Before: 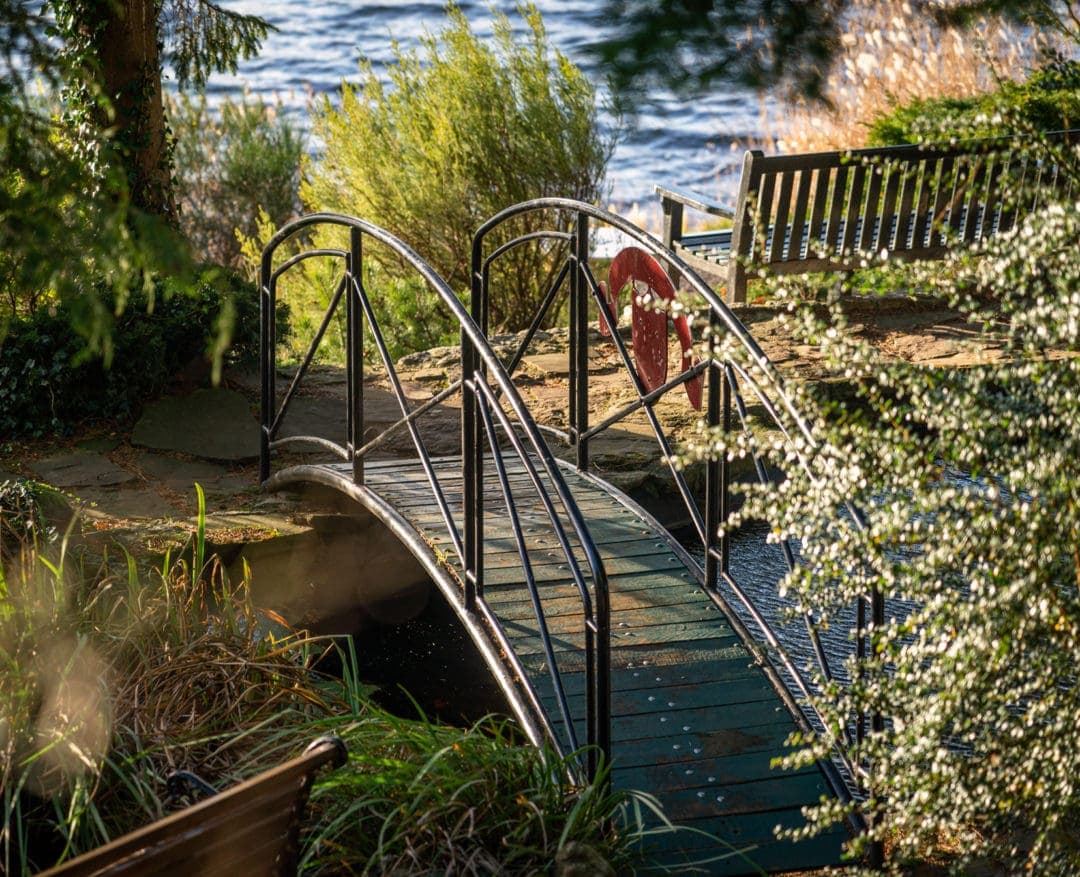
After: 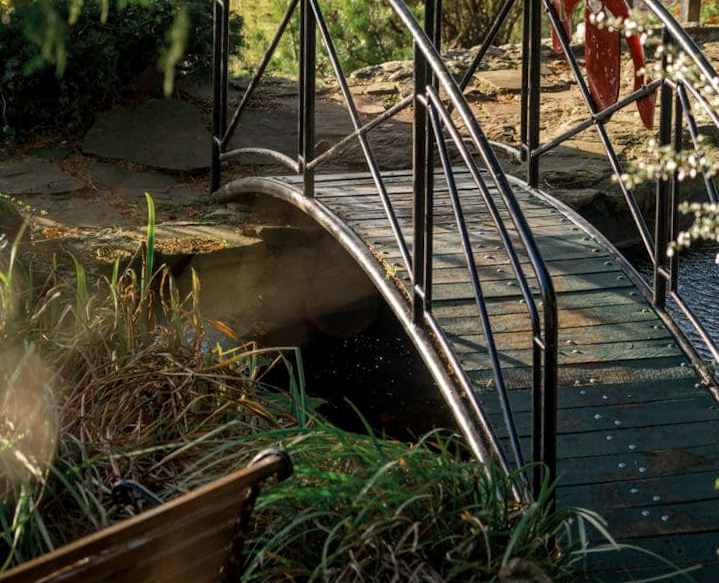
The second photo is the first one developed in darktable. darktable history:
color zones: curves: ch0 [(0, 0.5) (0.125, 0.4) (0.25, 0.5) (0.375, 0.4) (0.5, 0.4) (0.625, 0.35) (0.75, 0.35) (0.875, 0.5)]; ch1 [(0, 0.35) (0.125, 0.45) (0.25, 0.35) (0.375, 0.35) (0.5, 0.35) (0.625, 0.35) (0.75, 0.45) (0.875, 0.35)]; ch2 [(0, 0.6) (0.125, 0.5) (0.25, 0.5) (0.375, 0.6) (0.5, 0.6) (0.625, 0.5) (0.75, 0.5) (0.875, 0.5)], mix 24.86%
local contrast: mode bilateral grid, contrast 20, coarseness 50, detail 120%, midtone range 0.2
color balance rgb: perceptual saturation grading › global saturation 25.656%
crop and rotate: angle -1.03°, left 3.545%, top 32.003%, right 28.344%
